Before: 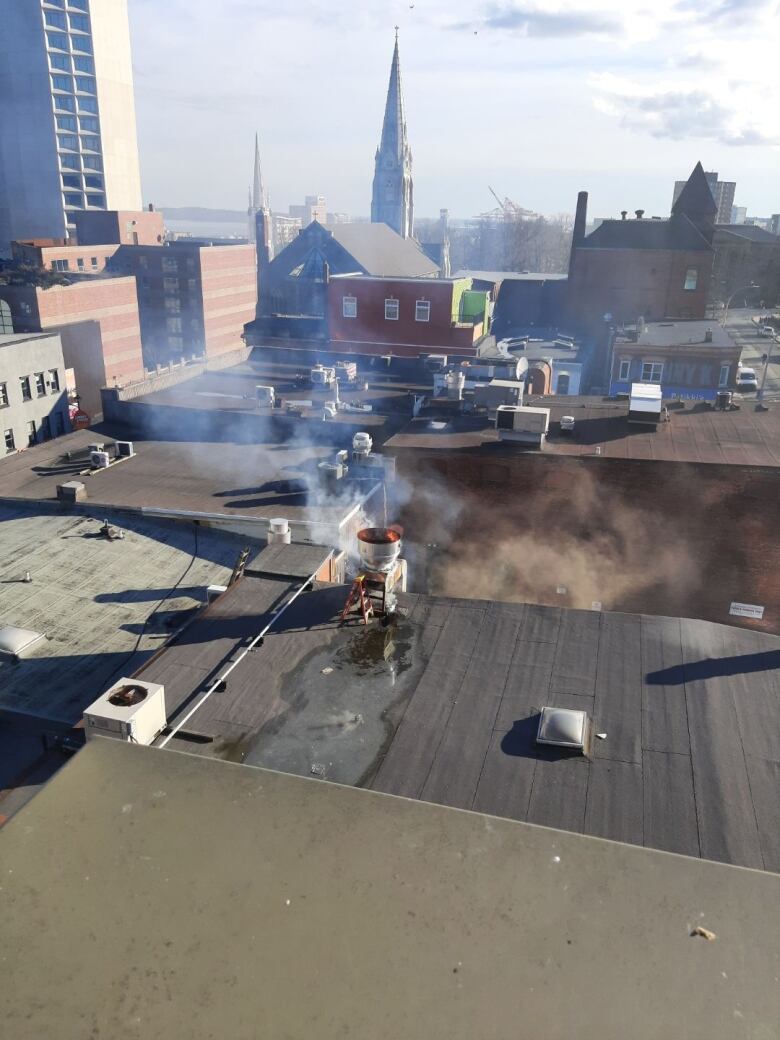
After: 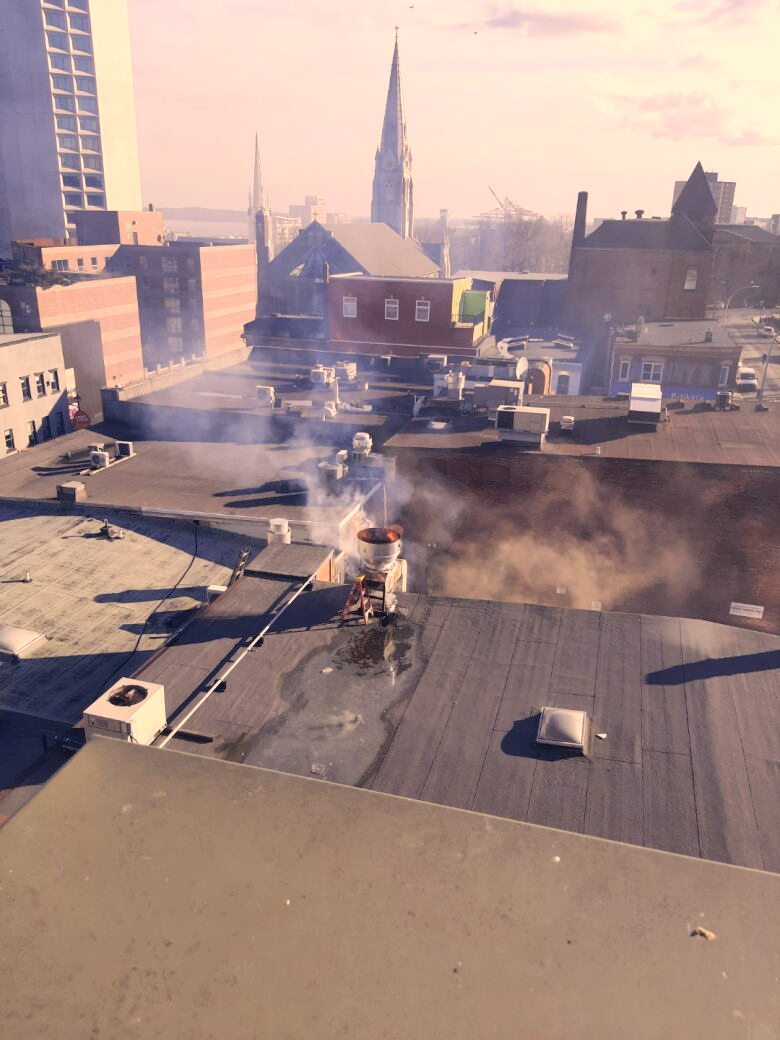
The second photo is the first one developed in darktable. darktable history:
color correction: highlights a* 19.59, highlights b* 27.49, shadows a* 3.46, shadows b* -17.28, saturation 0.73
contrast brightness saturation: contrast 0.07, brightness 0.08, saturation 0.18
